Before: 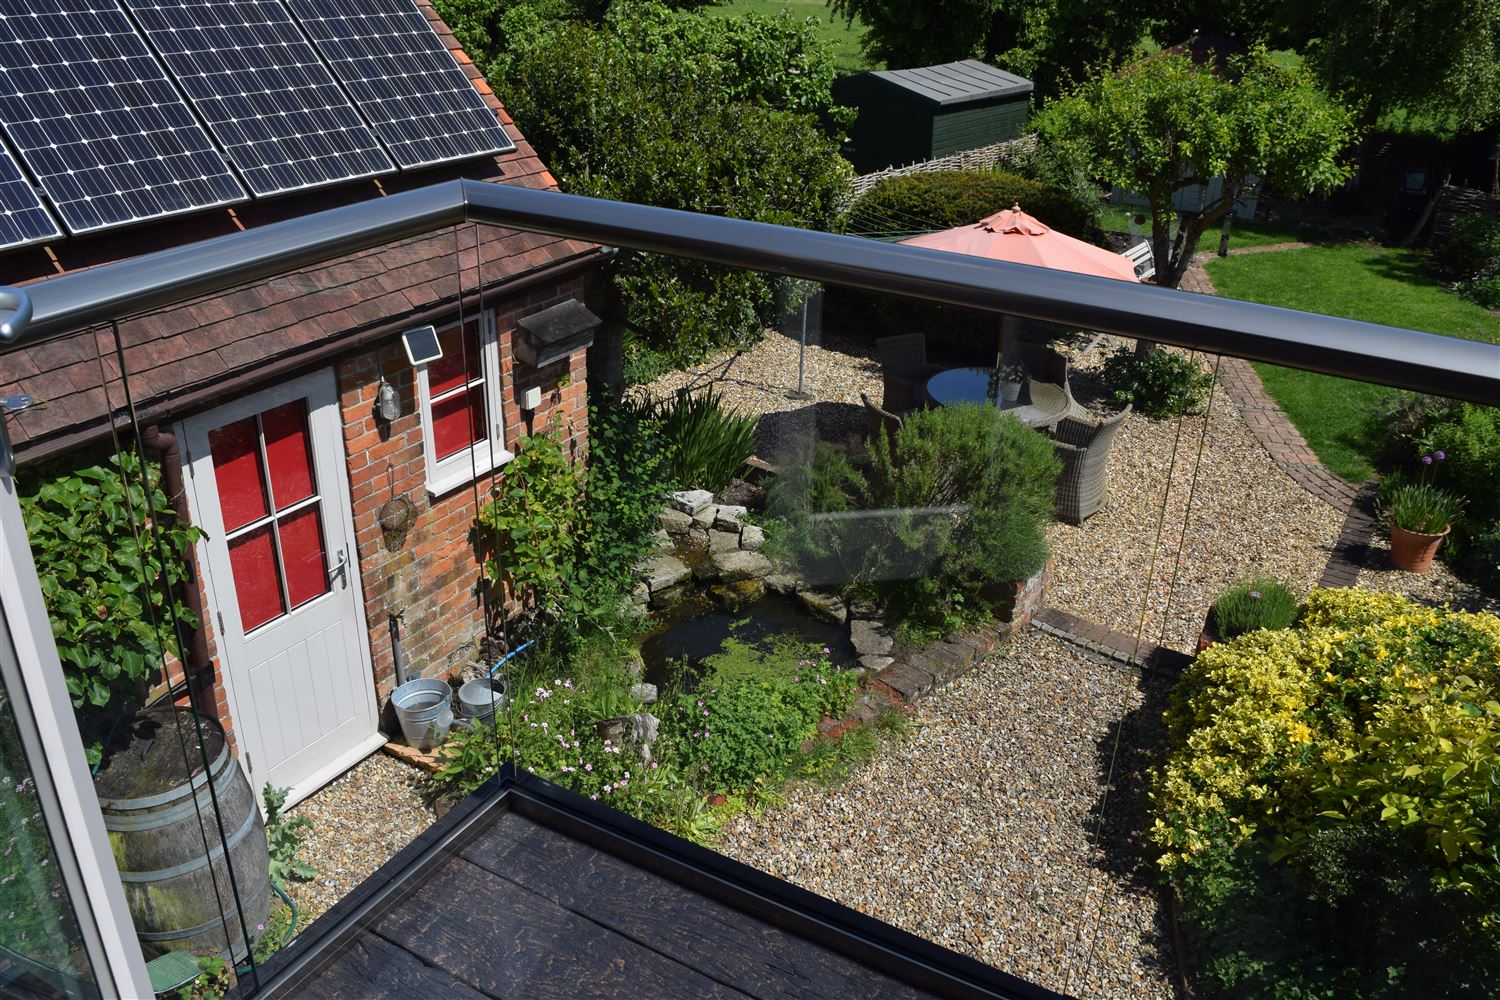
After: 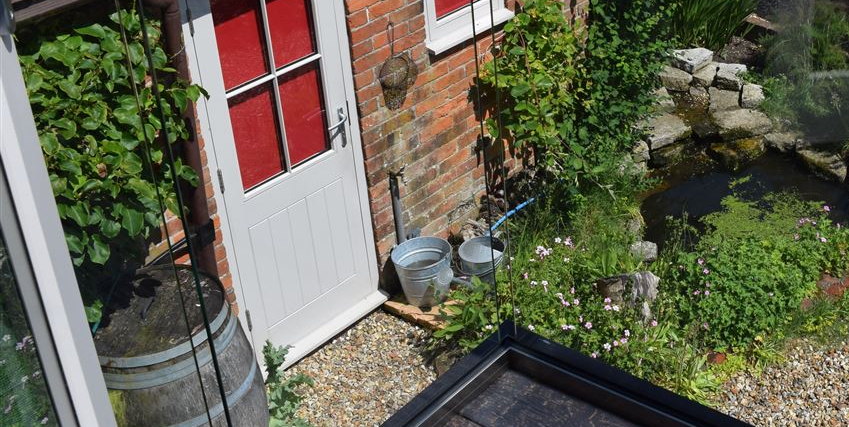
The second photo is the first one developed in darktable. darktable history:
crop: top 44.22%, right 43.393%, bottom 13.029%
